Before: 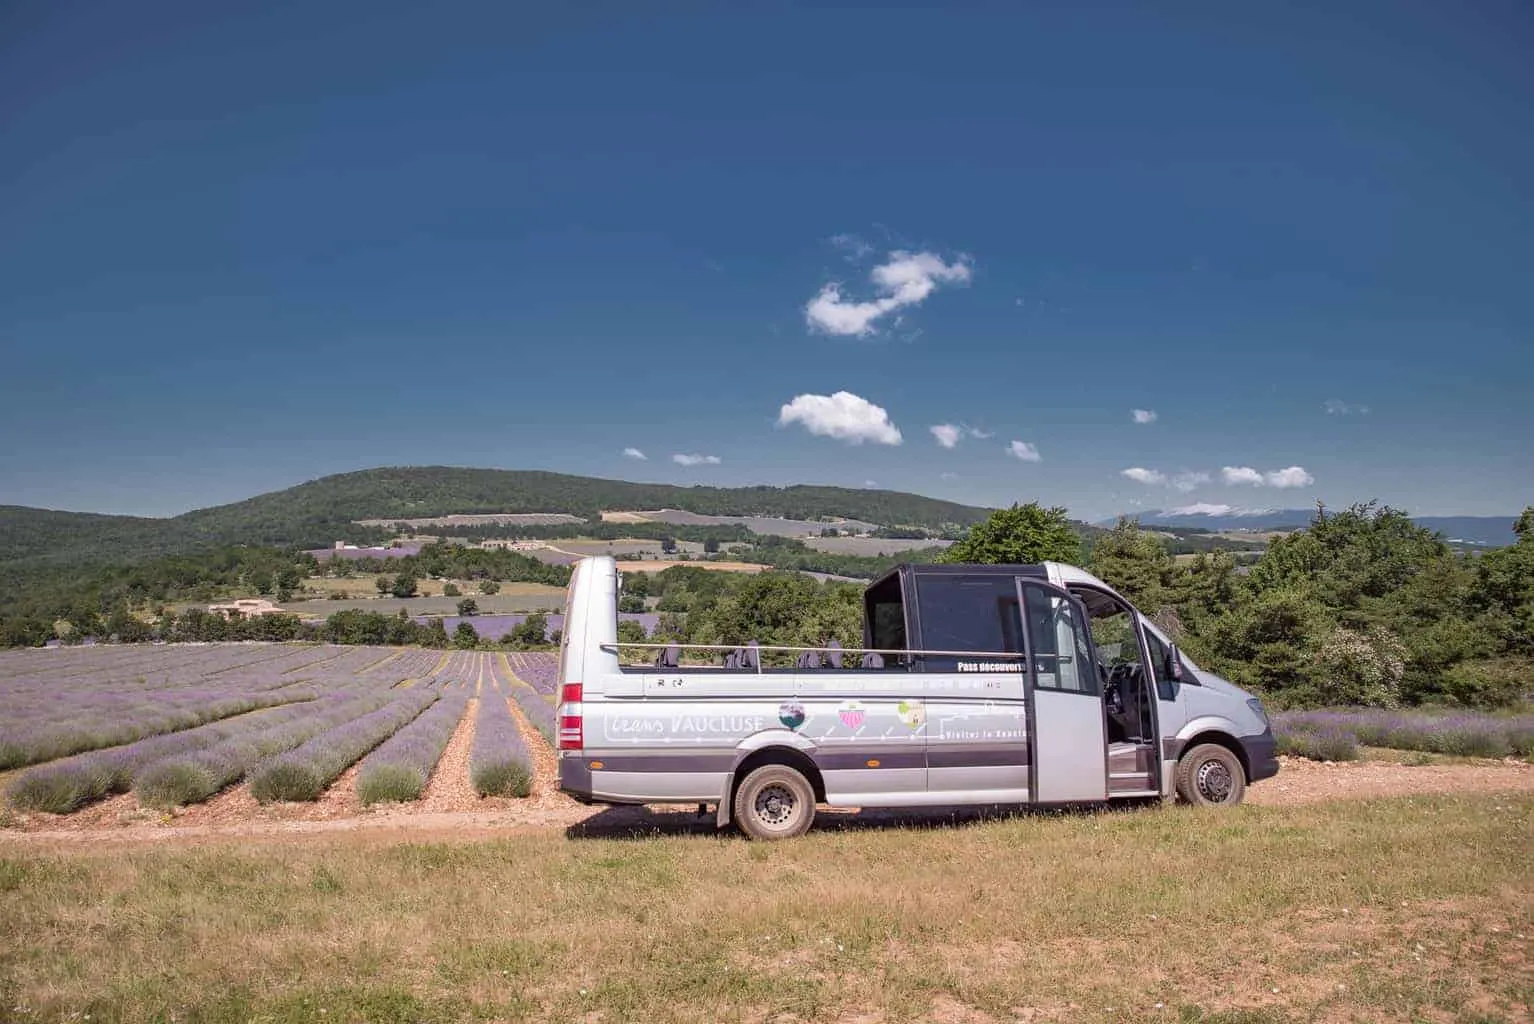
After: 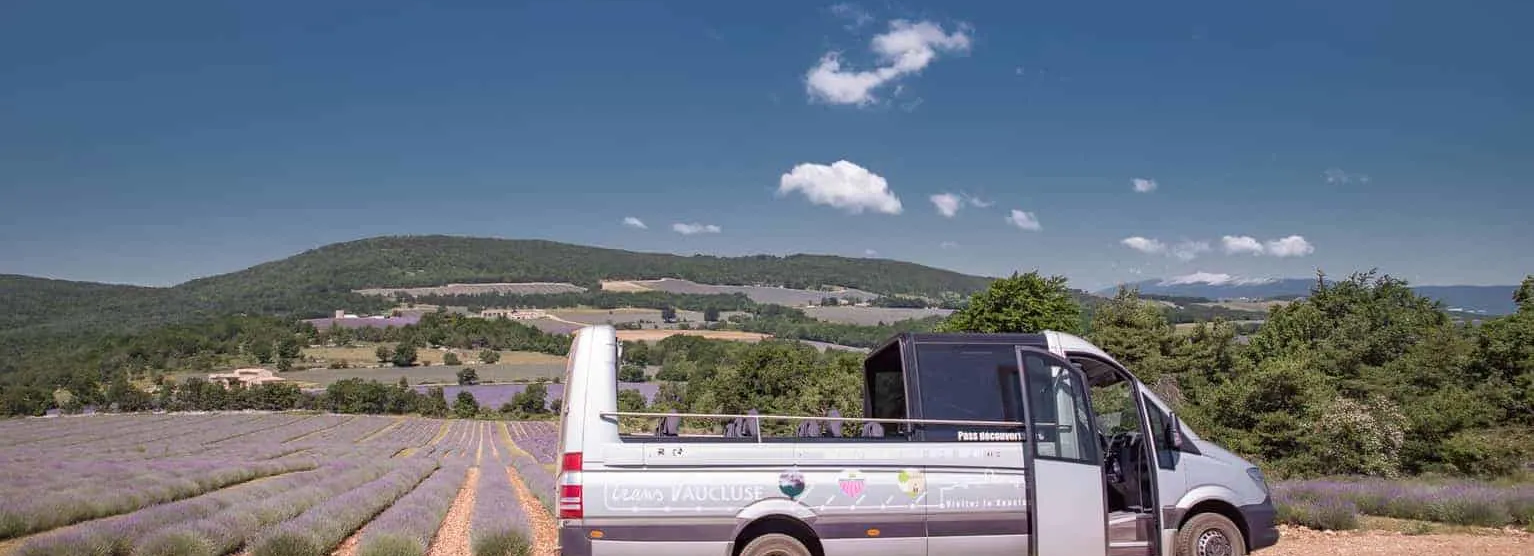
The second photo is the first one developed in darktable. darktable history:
crop and rotate: top 22.591%, bottom 23.045%
